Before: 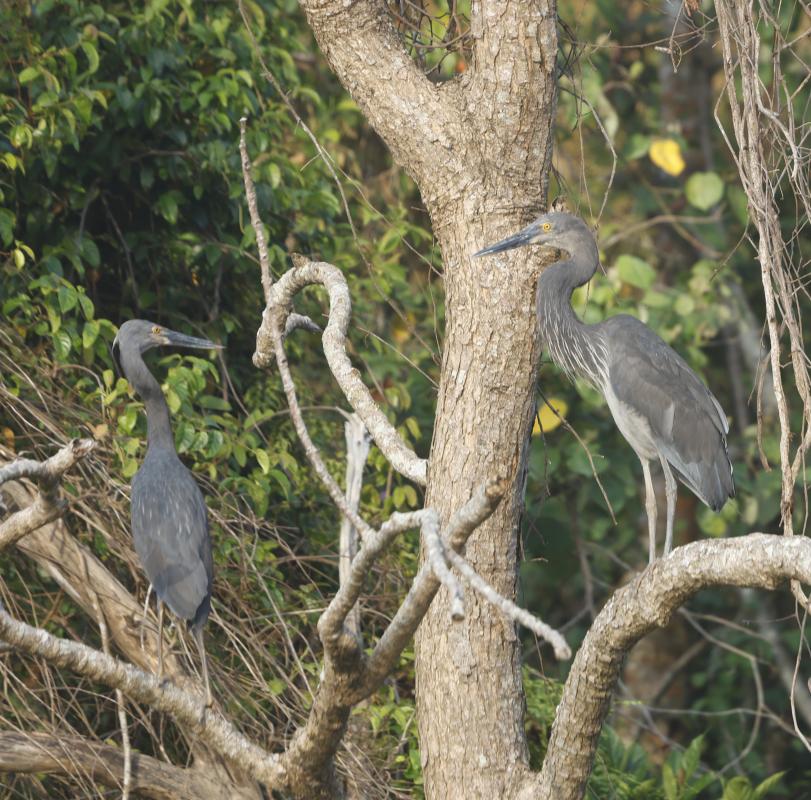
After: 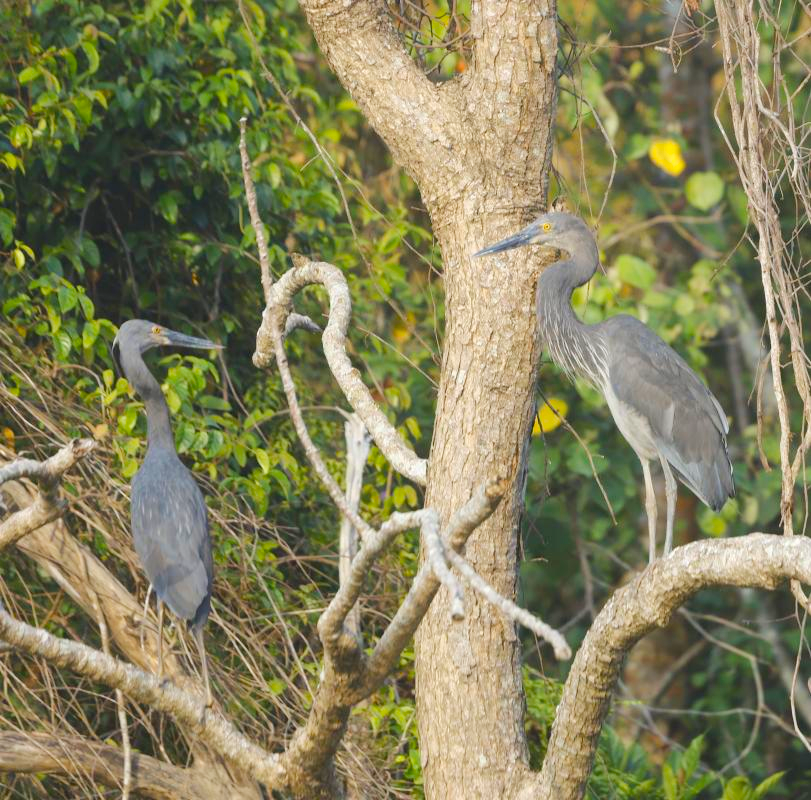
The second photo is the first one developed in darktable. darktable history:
base curve: curves: ch0 [(0, 0) (0.472, 0.508) (1, 1)], preserve colors none
color balance rgb: linear chroma grading › global chroma 0.579%, perceptual saturation grading › global saturation 25.38%, perceptual brilliance grading › mid-tones 11.032%, perceptual brilliance grading › shadows 15.778%, global vibrance 20%
tone equalizer: on, module defaults
